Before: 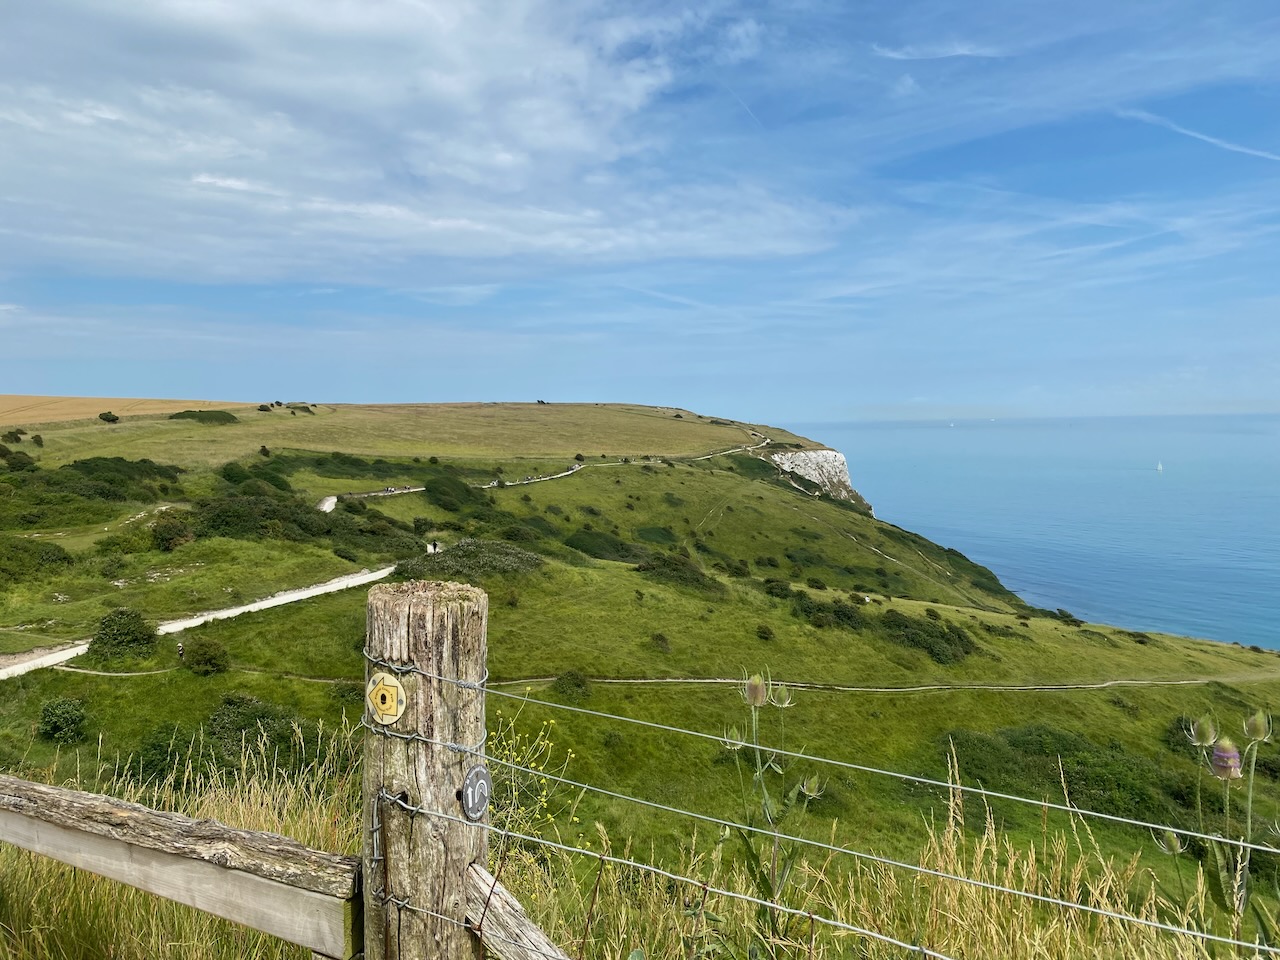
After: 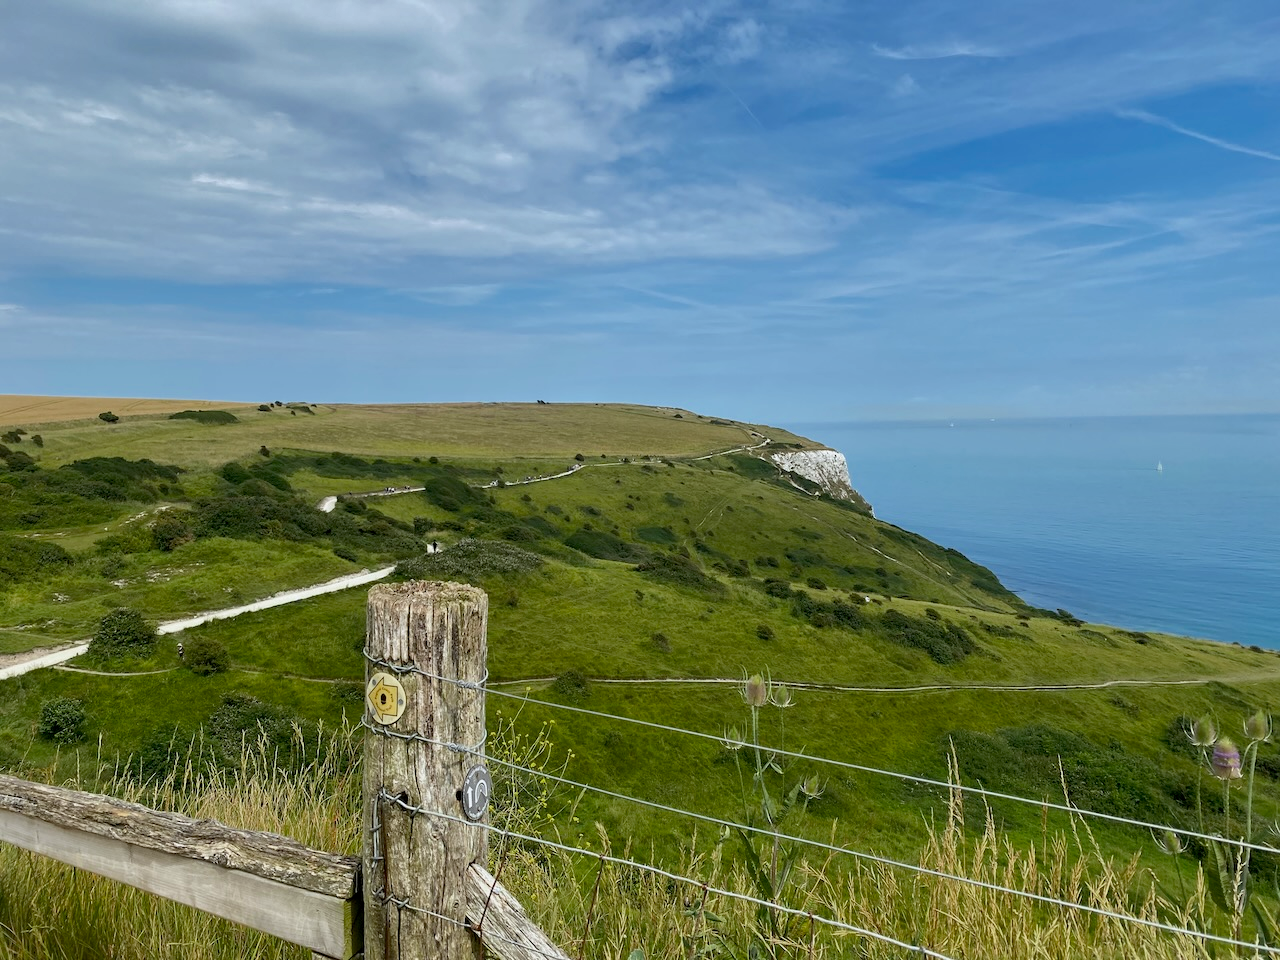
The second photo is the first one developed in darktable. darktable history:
white balance: red 0.982, blue 1.018
shadows and highlights: soften with gaussian
color zones: curves: ch0 [(0, 0.425) (0.143, 0.422) (0.286, 0.42) (0.429, 0.419) (0.571, 0.419) (0.714, 0.42) (0.857, 0.422) (1, 0.425)]
